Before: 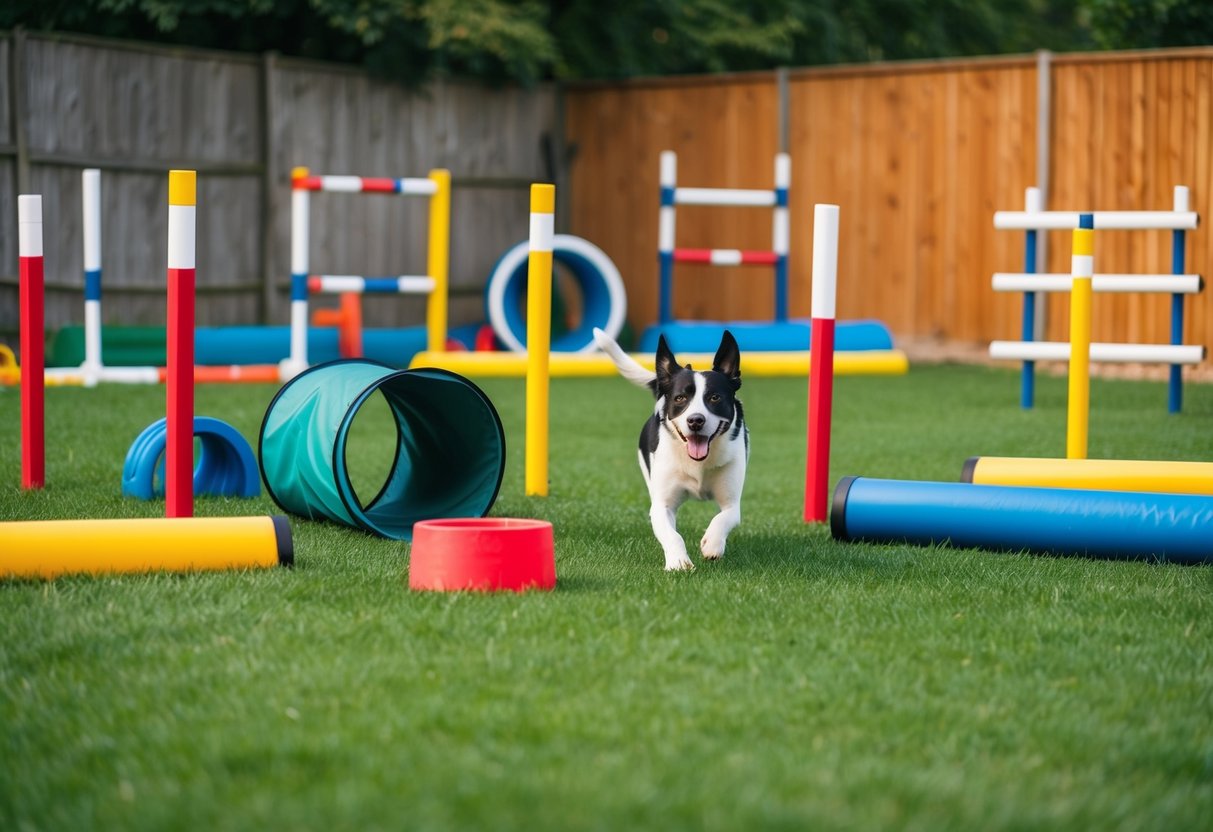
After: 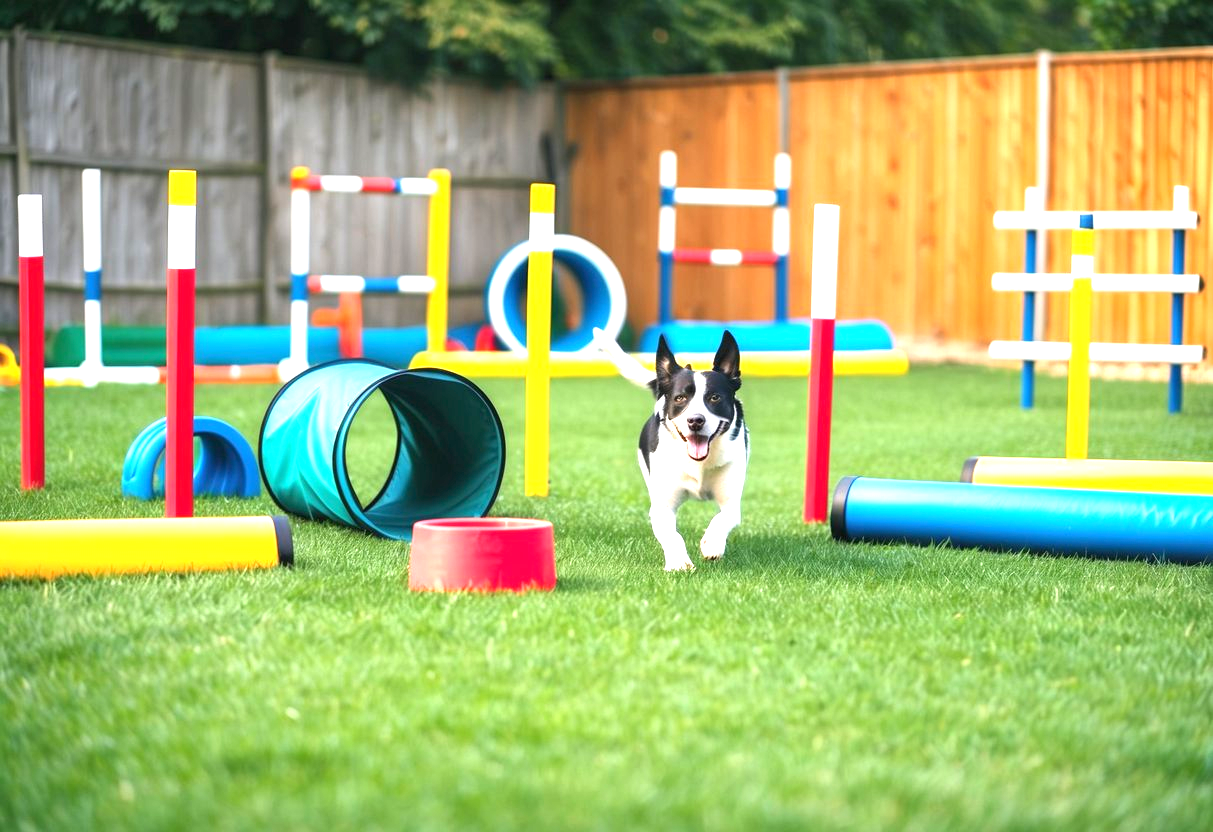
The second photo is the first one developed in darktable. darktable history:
exposure: black level correction 0, exposure 1.55 EV, compensate exposure bias true, compensate highlight preservation false
